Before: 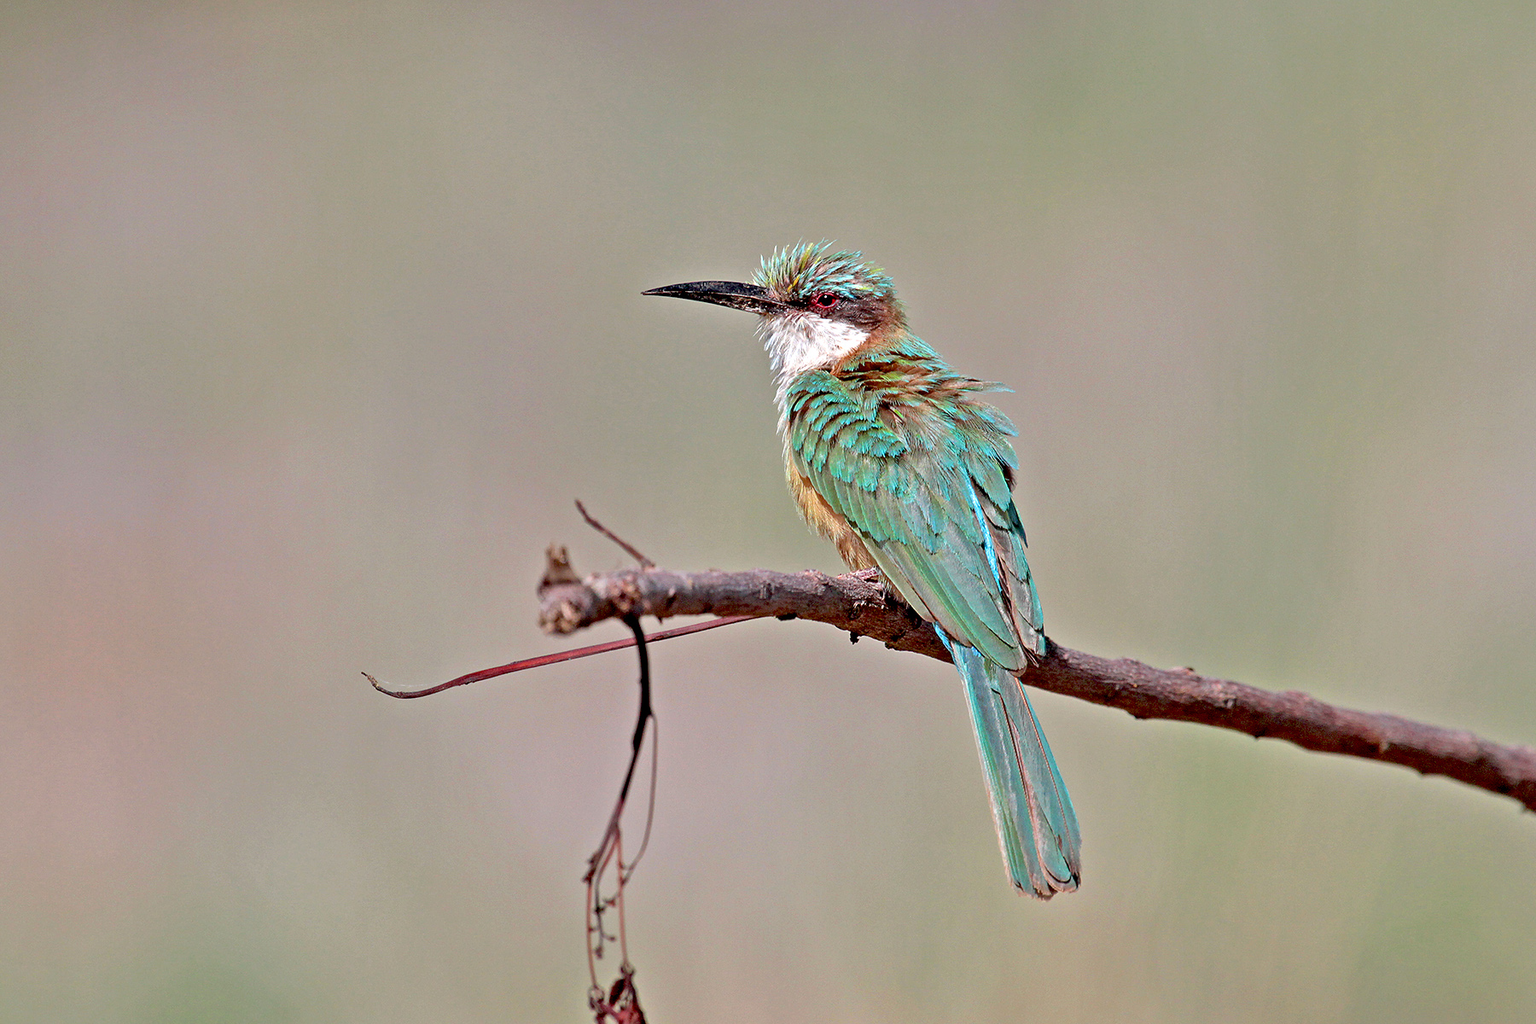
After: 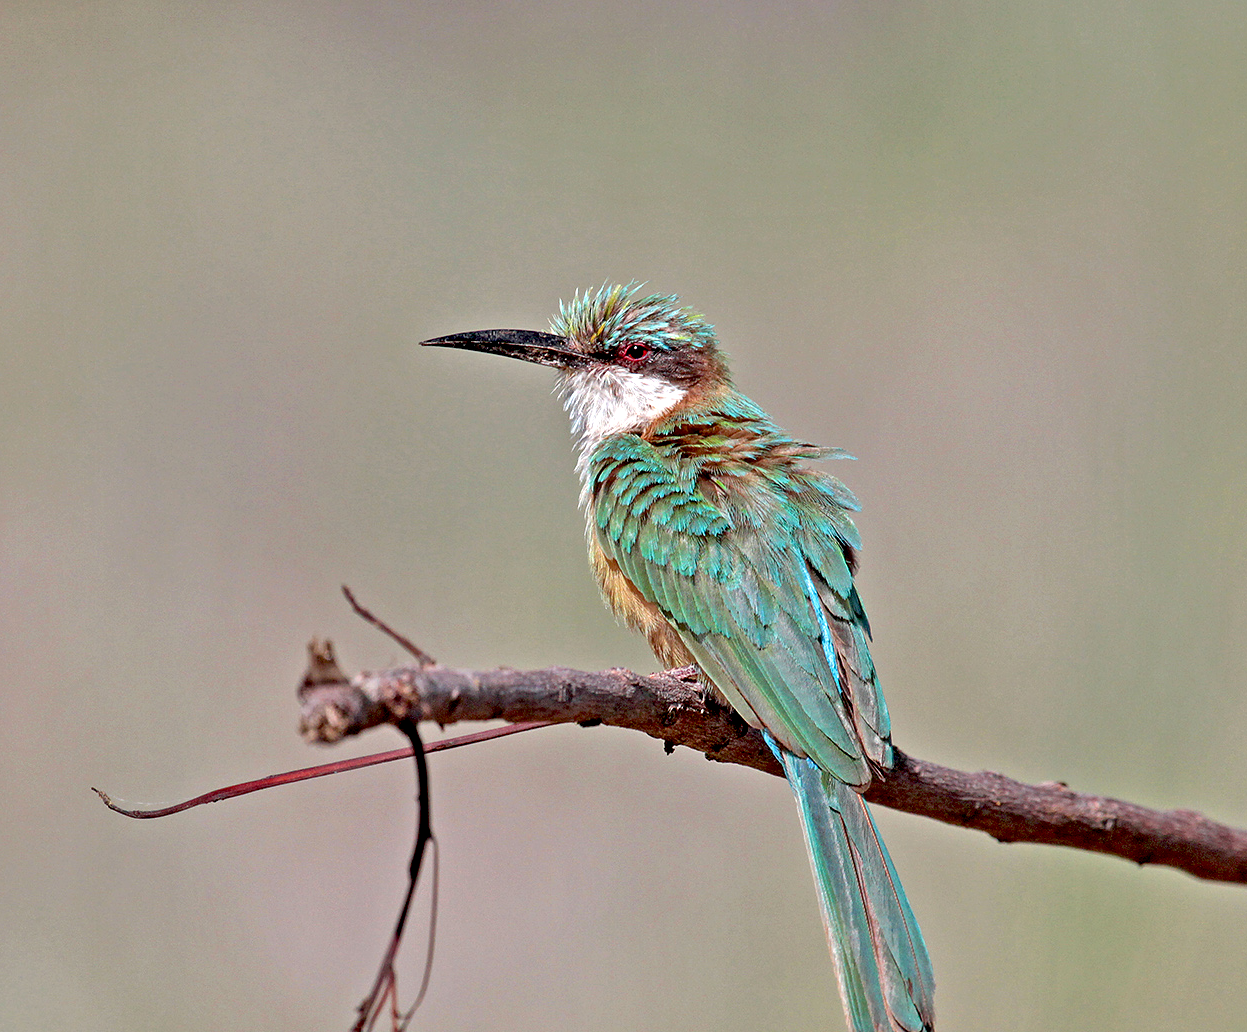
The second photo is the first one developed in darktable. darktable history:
local contrast: highlights 100%, shadows 100%, detail 131%, midtone range 0.2
crop: left 18.479%, right 12.2%, bottom 13.971%
